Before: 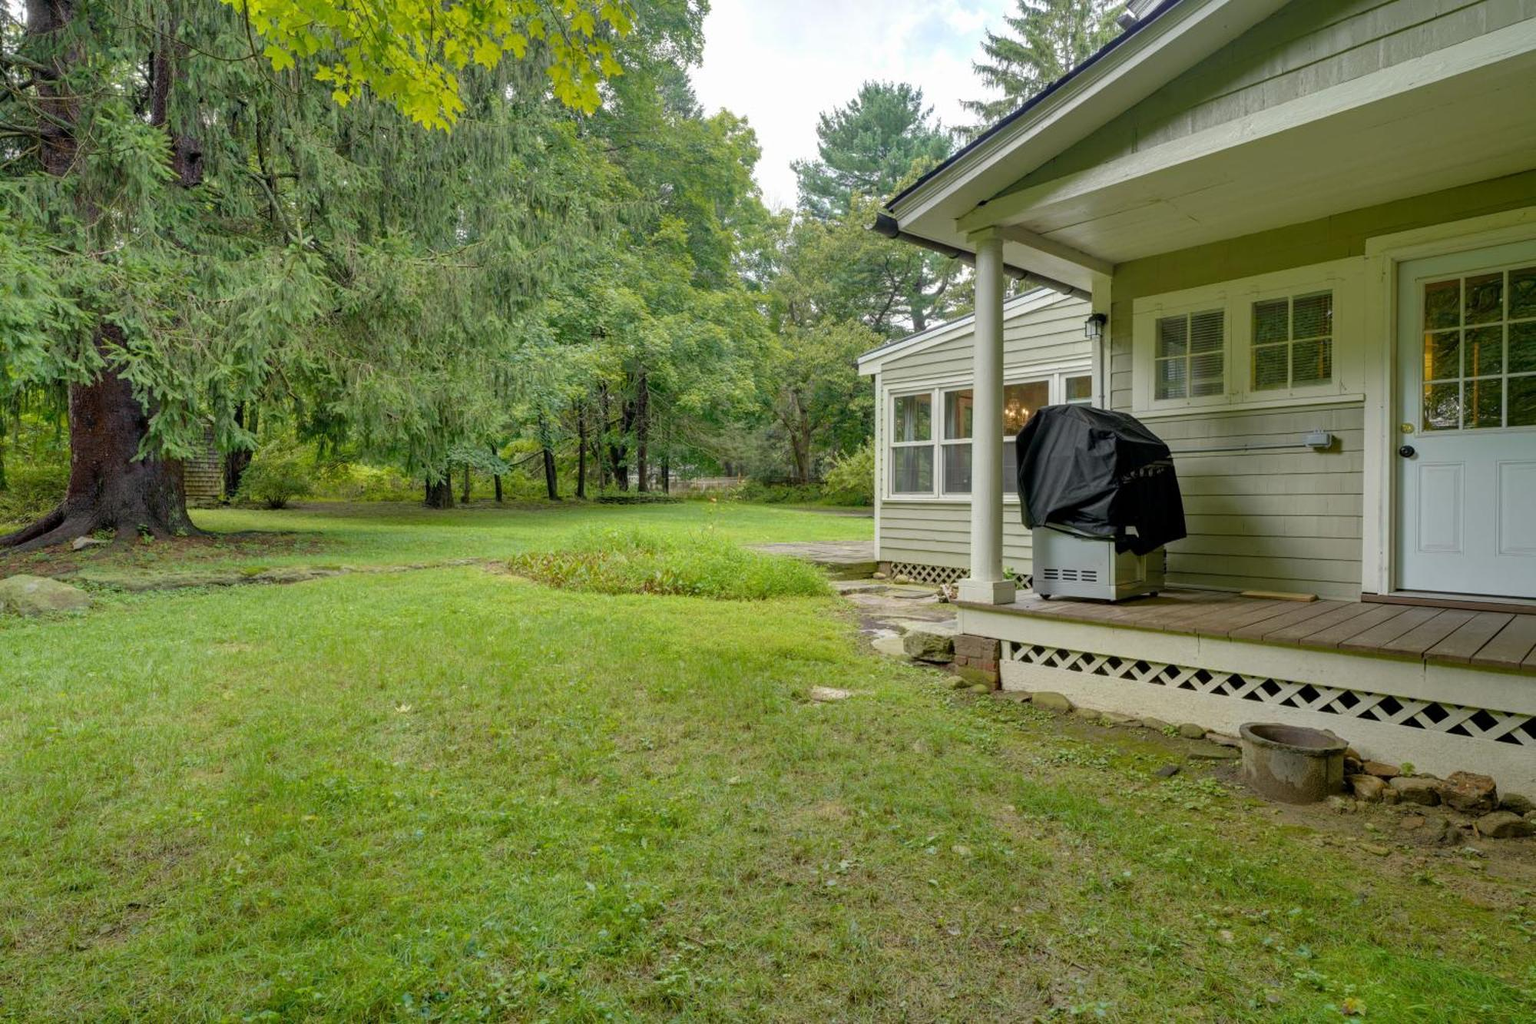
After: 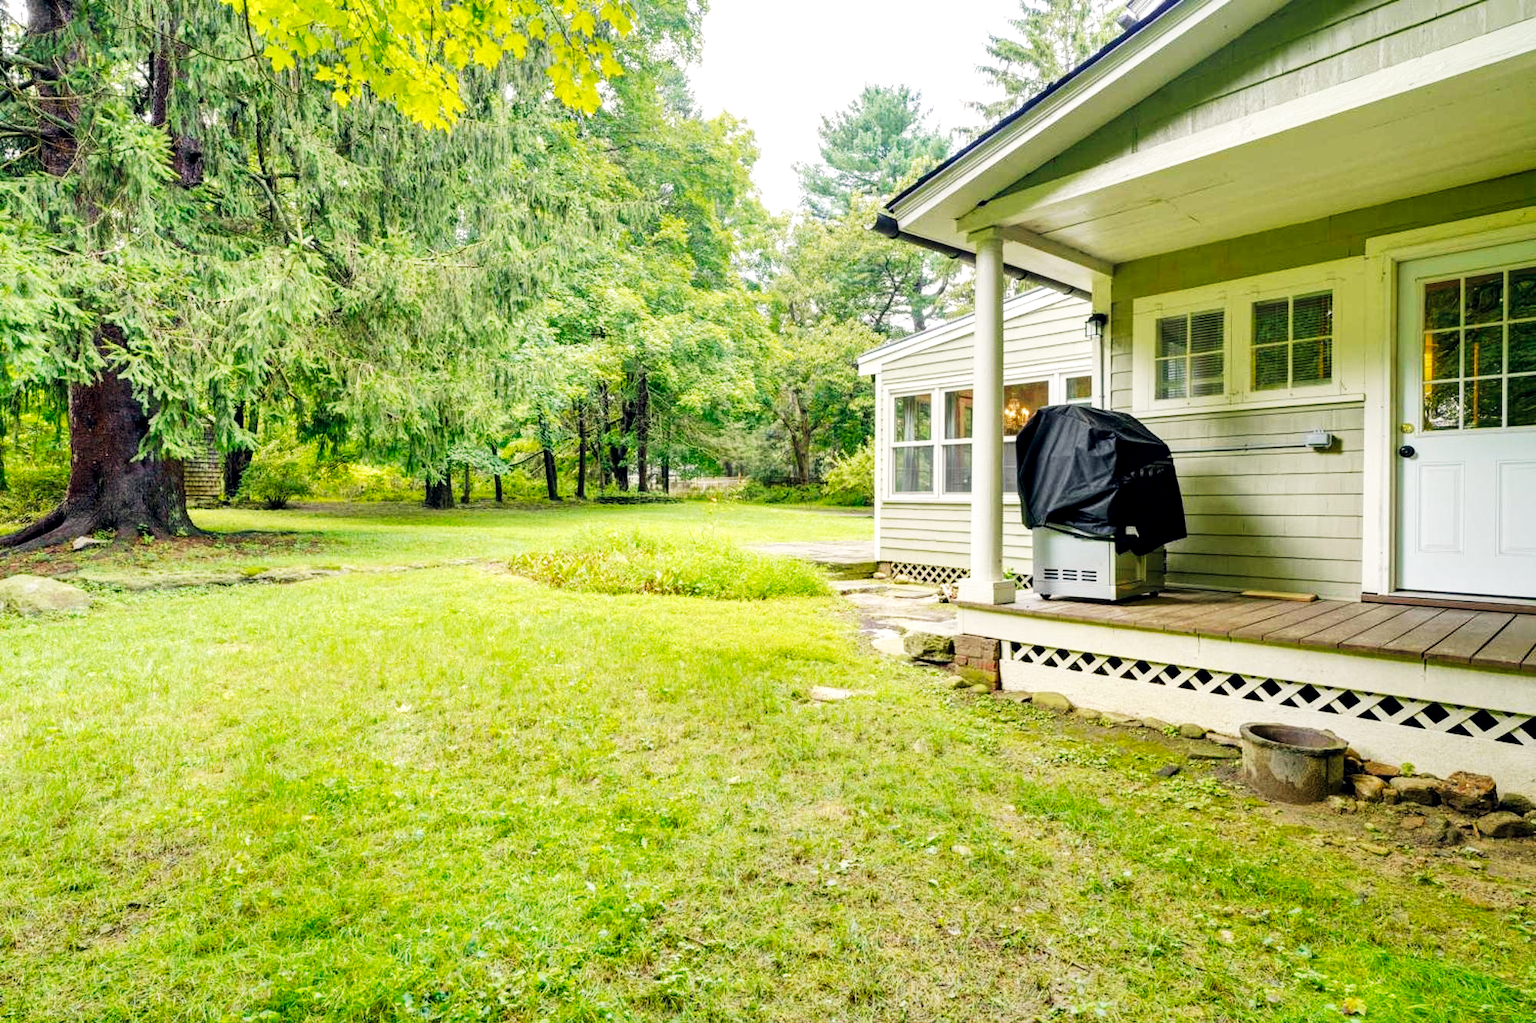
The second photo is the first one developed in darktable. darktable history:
local contrast: highlights 100%, shadows 100%, detail 120%, midtone range 0.2
color balance rgb: shadows lift › hue 87.51°, highlights gain › chroma 1.62%, highlights gain › hue 55.1°, global offset › chroma 0.06%, global offset › hue 253.66°, linear chroma grading › global chroma 0.5%
base curve "c1-sony": curves: ch0 [(0, 0) (0.007, 0.004) (0.027, 0.03) (0.046, 0.07) (0.207, 0.54) (0.442, 0.872) (0.673, 0.972) (1, 1)], preserve colors none
